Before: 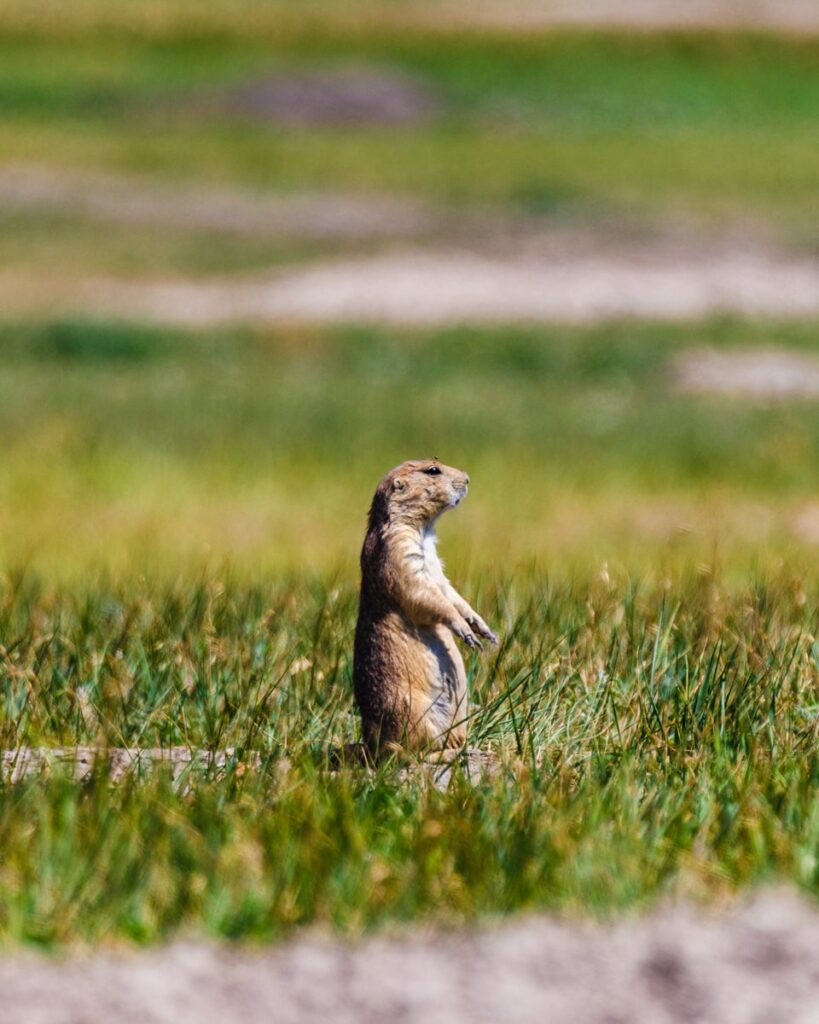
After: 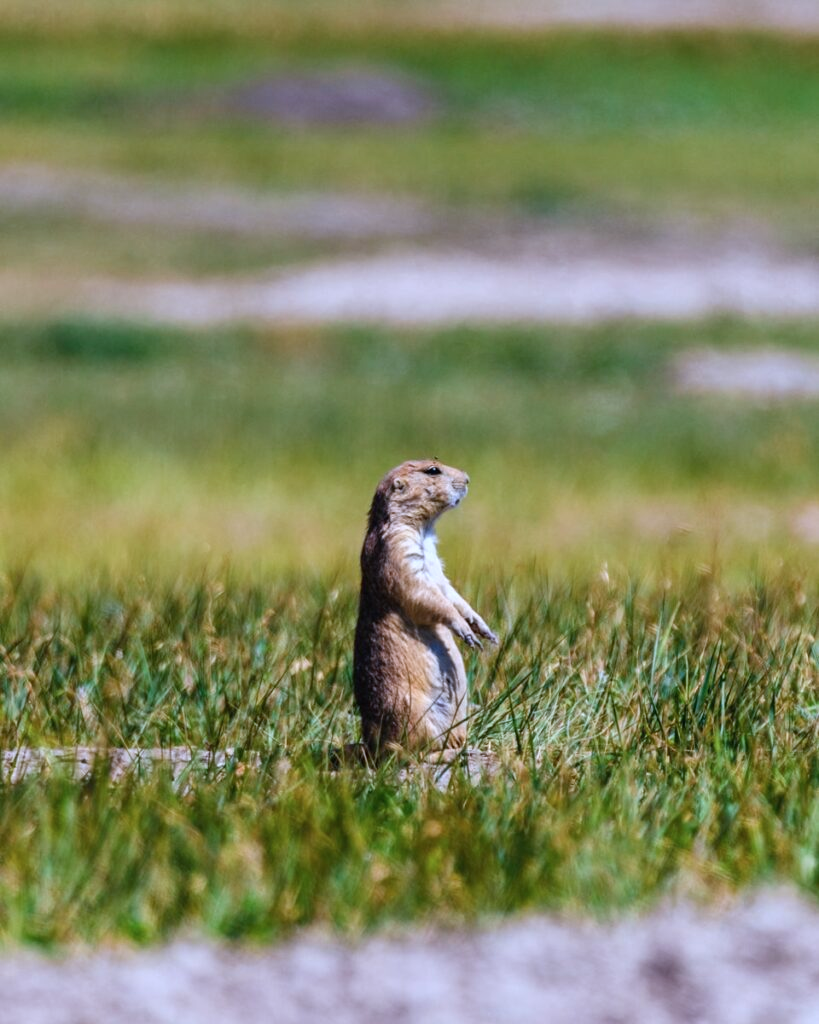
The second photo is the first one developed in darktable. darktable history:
color correction: highlights a* -4.18, highlights b* -10.81
white balance: red 1.004, blue 1.096
